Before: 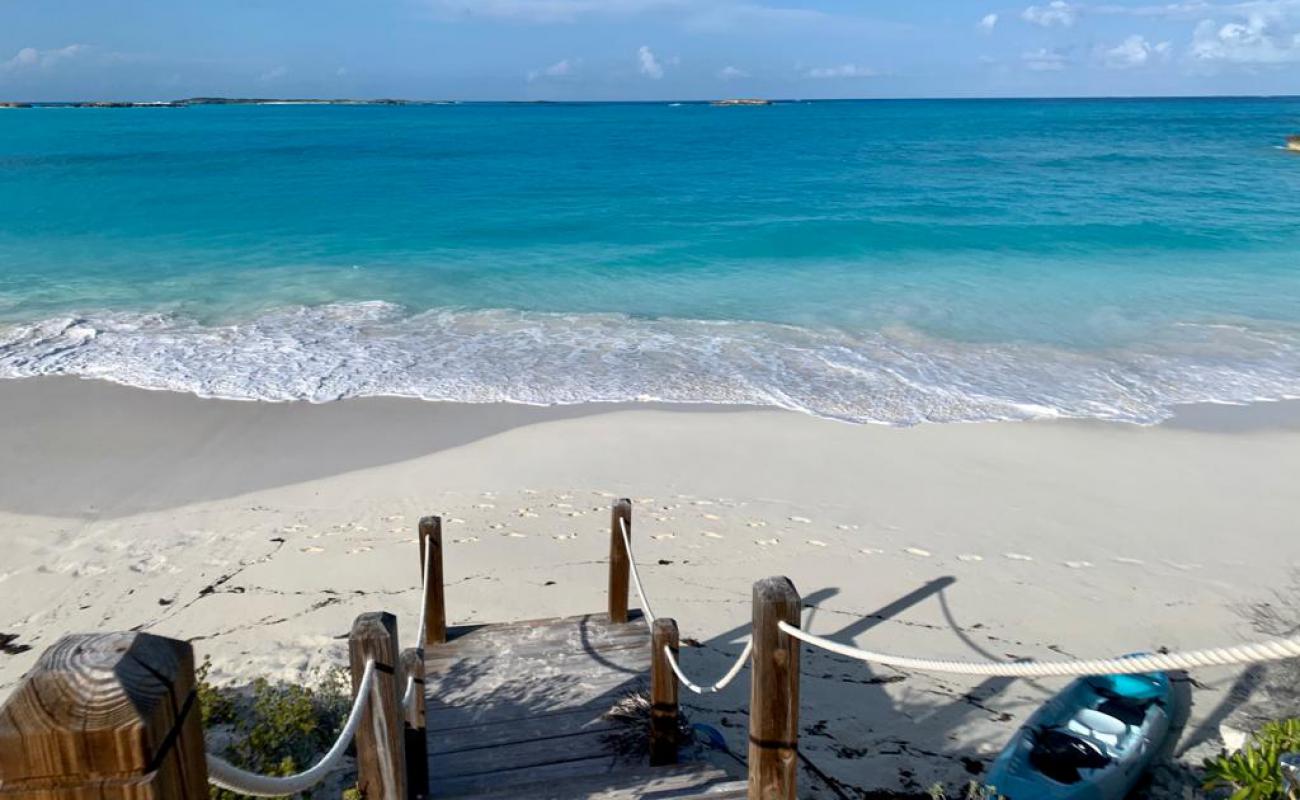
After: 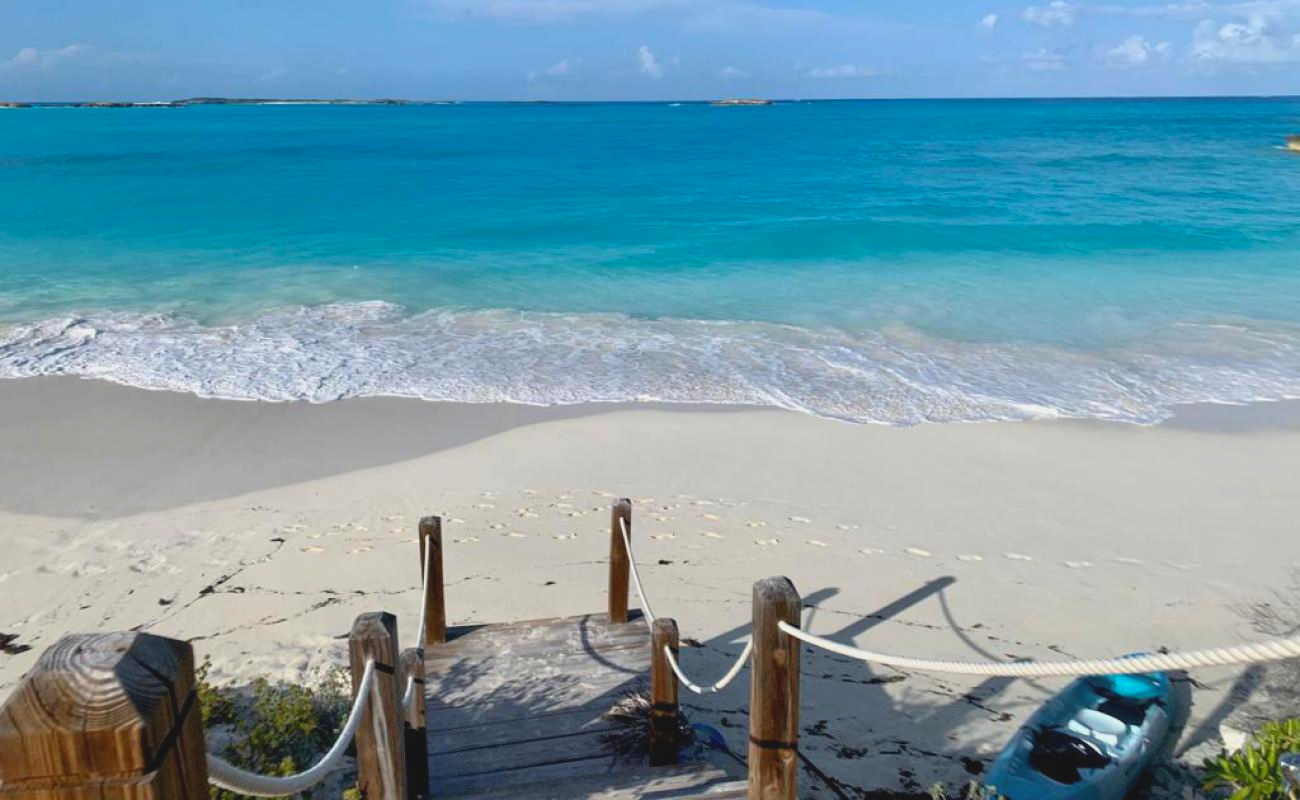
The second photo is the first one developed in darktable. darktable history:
contrast brightness saturation: contrast -0.1, brightness 0.045, saturation 0.084
